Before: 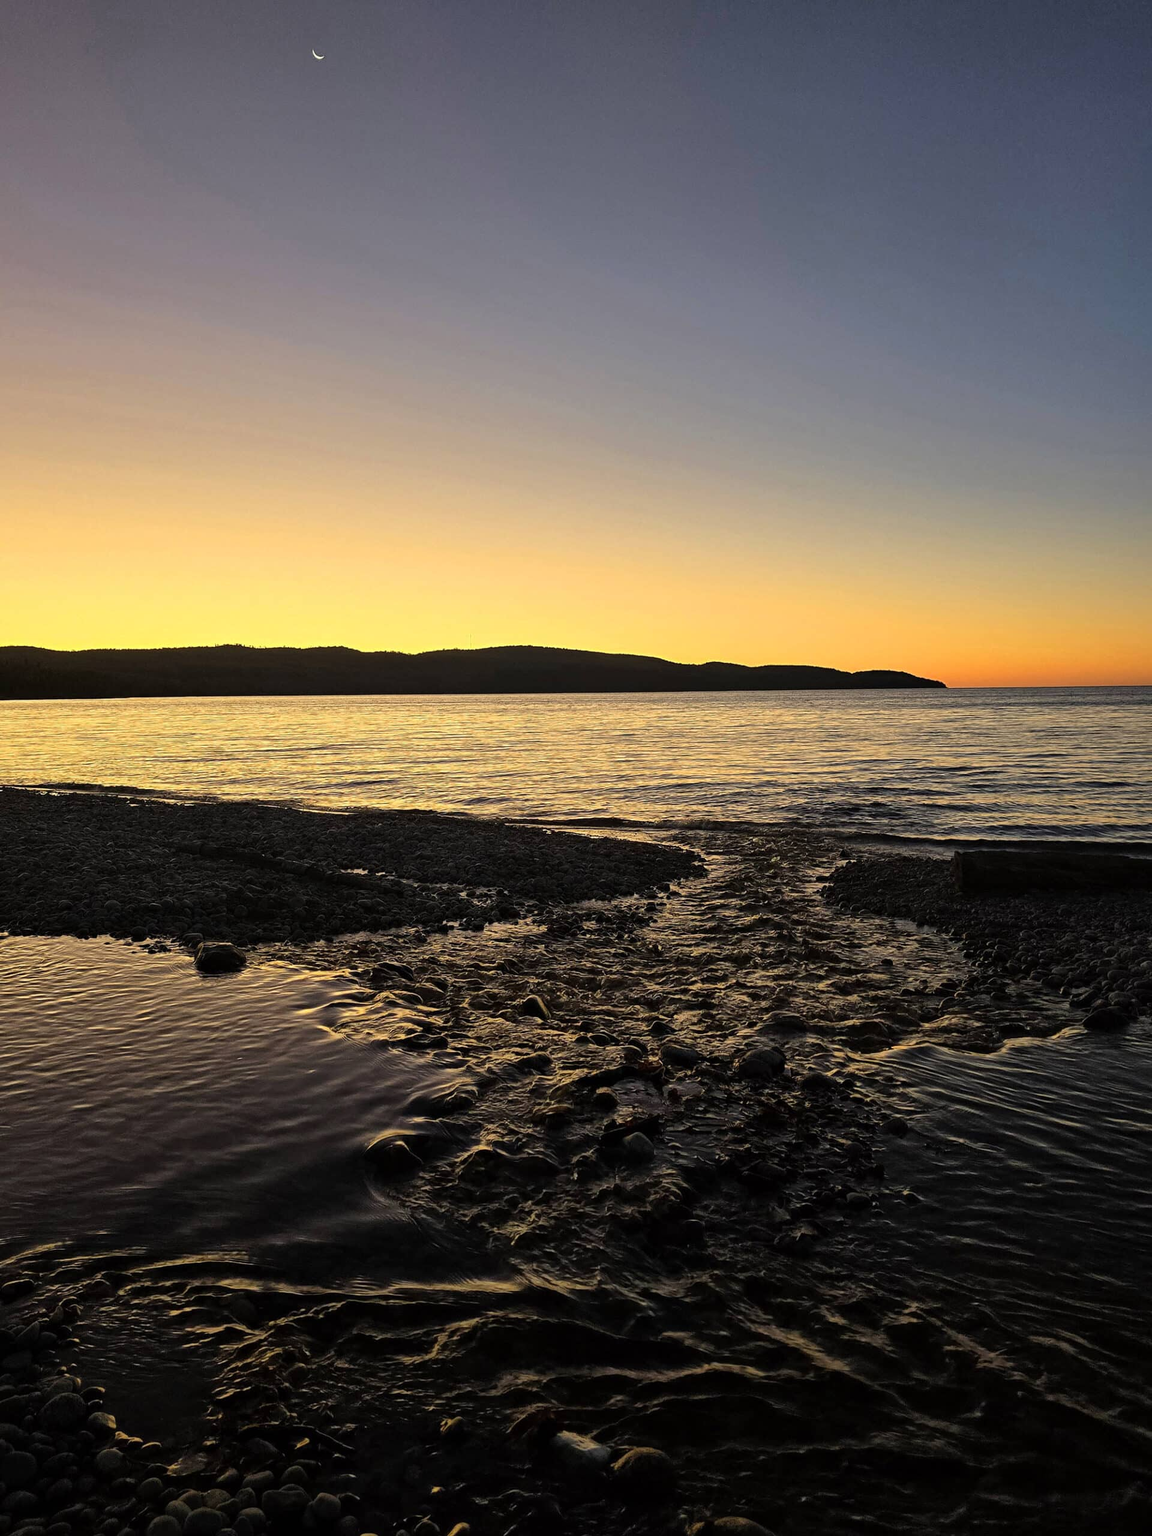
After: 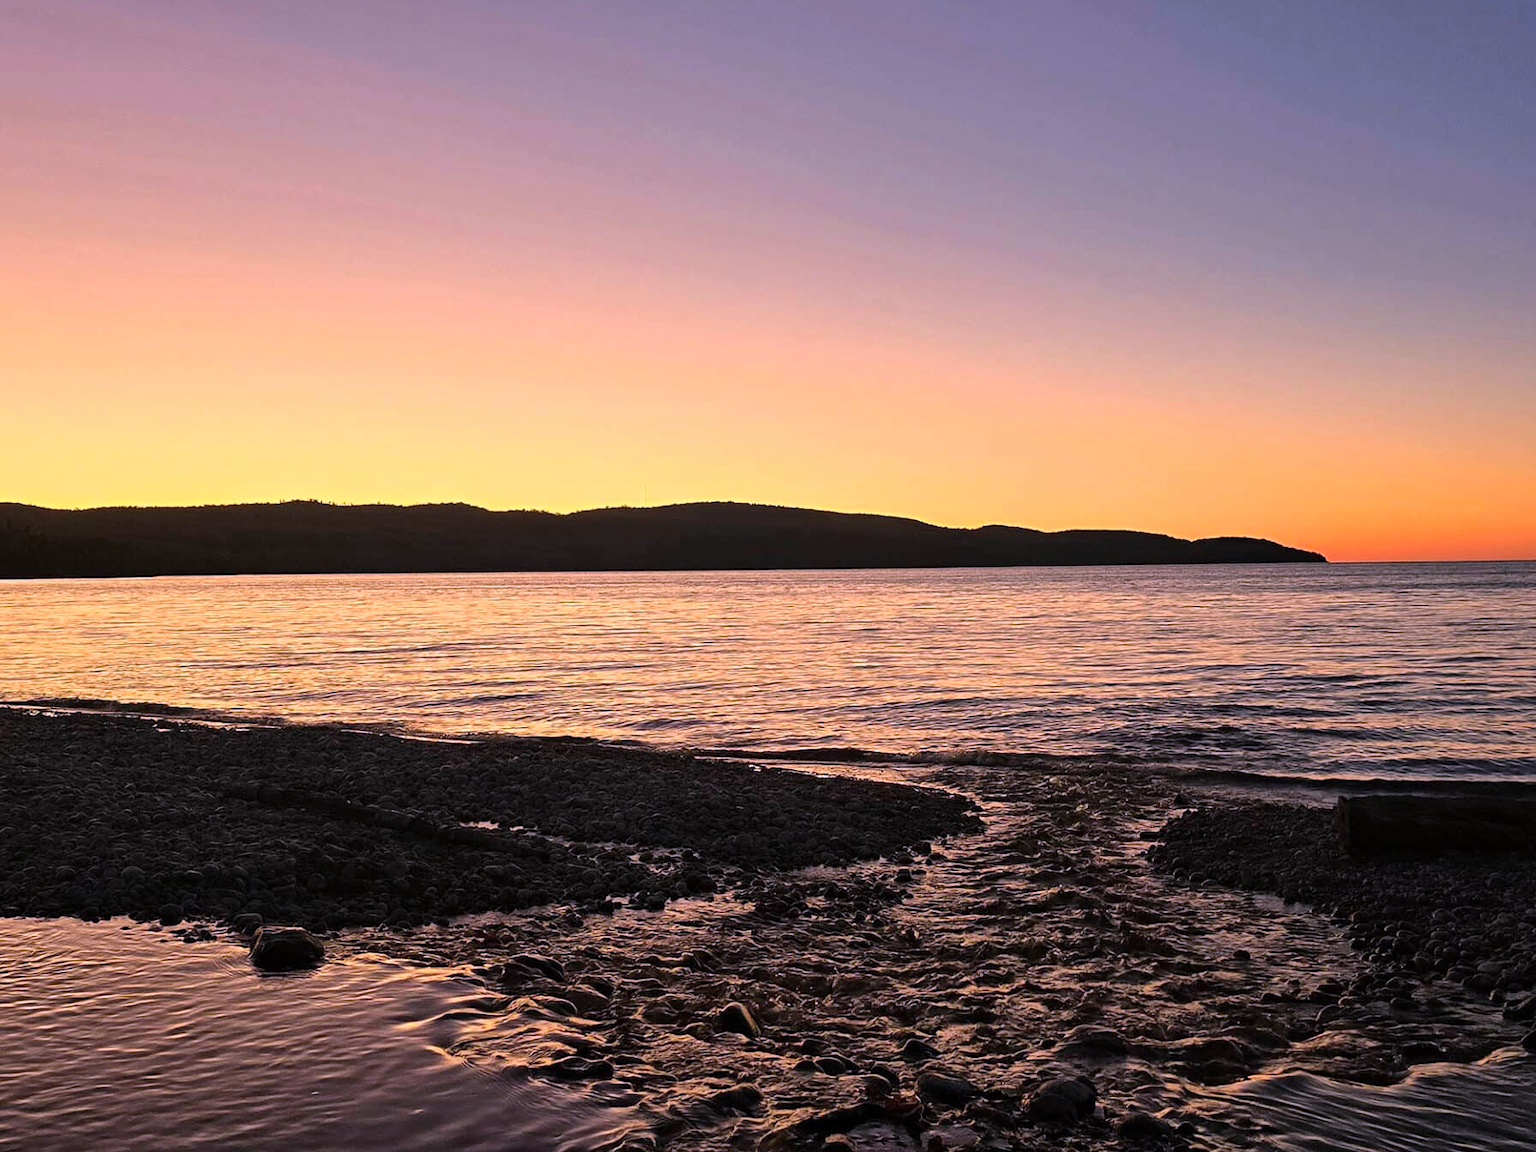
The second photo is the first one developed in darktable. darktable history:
rotate and perspective: automatic cropping off
crop: left 1.744%, top 19.225%, right 5.069%, bottom 28.357%
color correction: highlights a* 15.46, highlights b* -20.56
